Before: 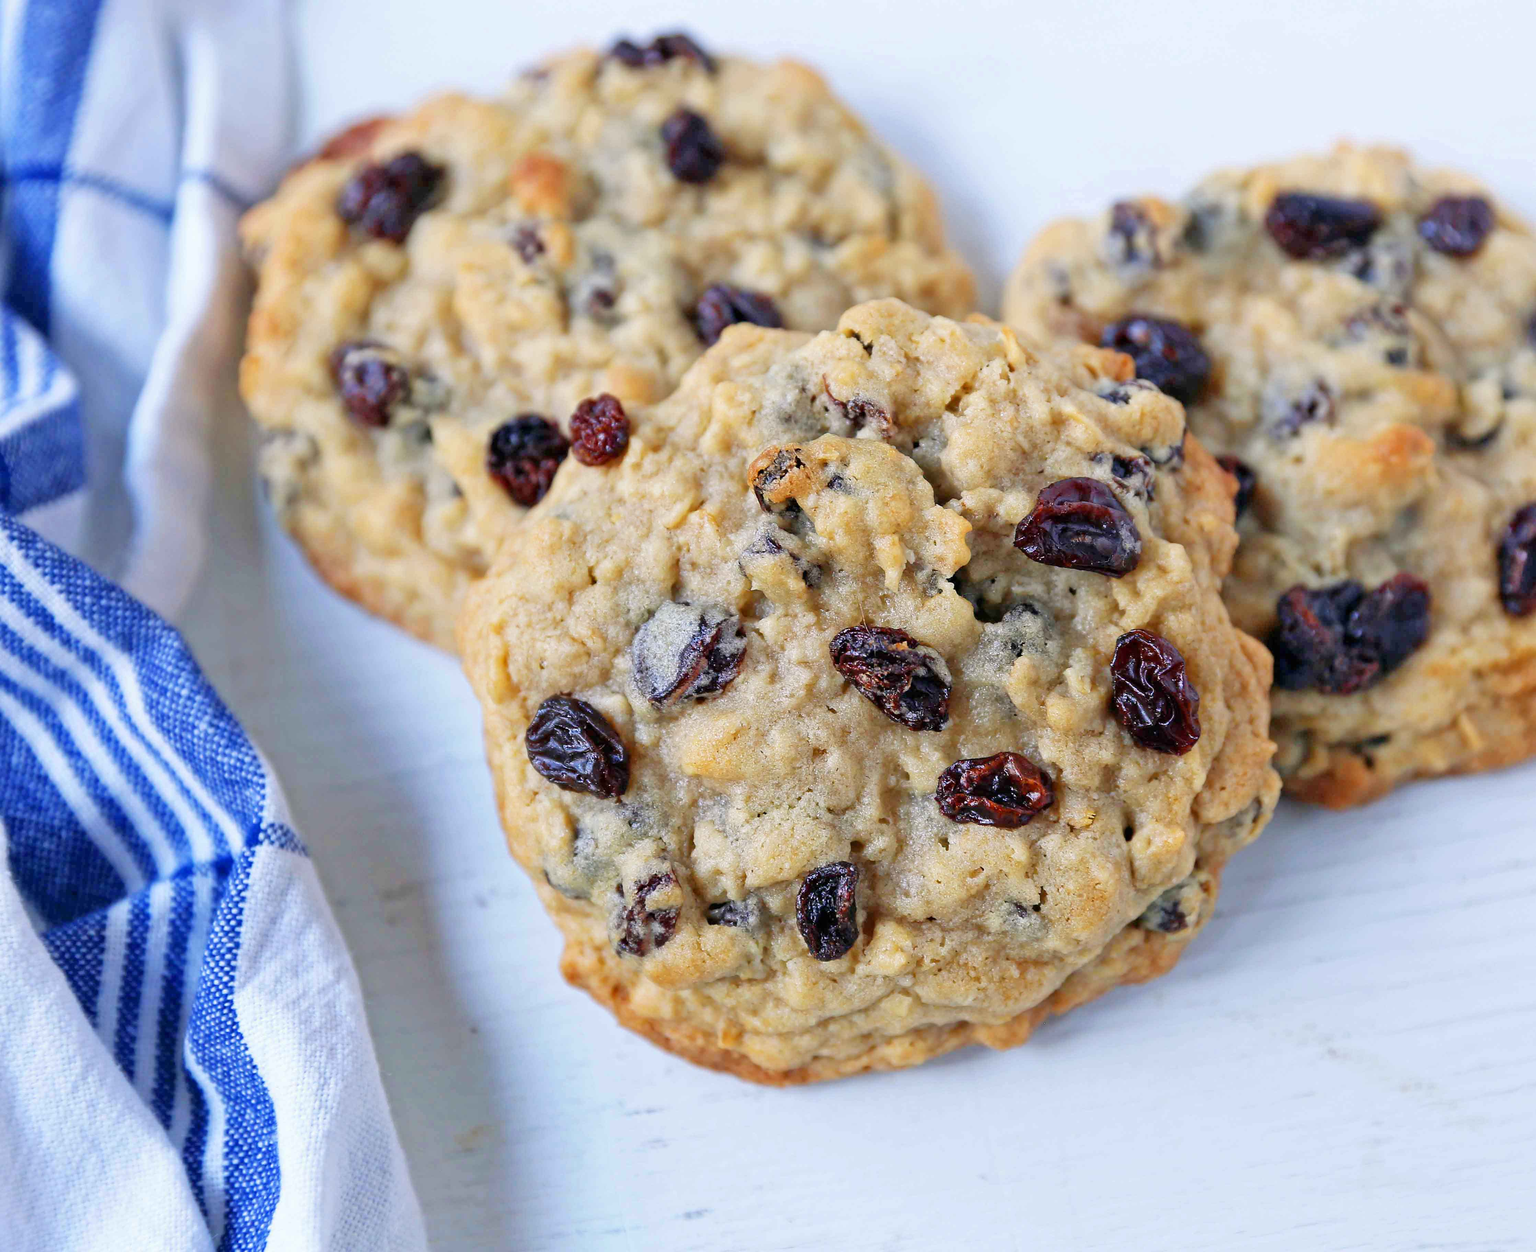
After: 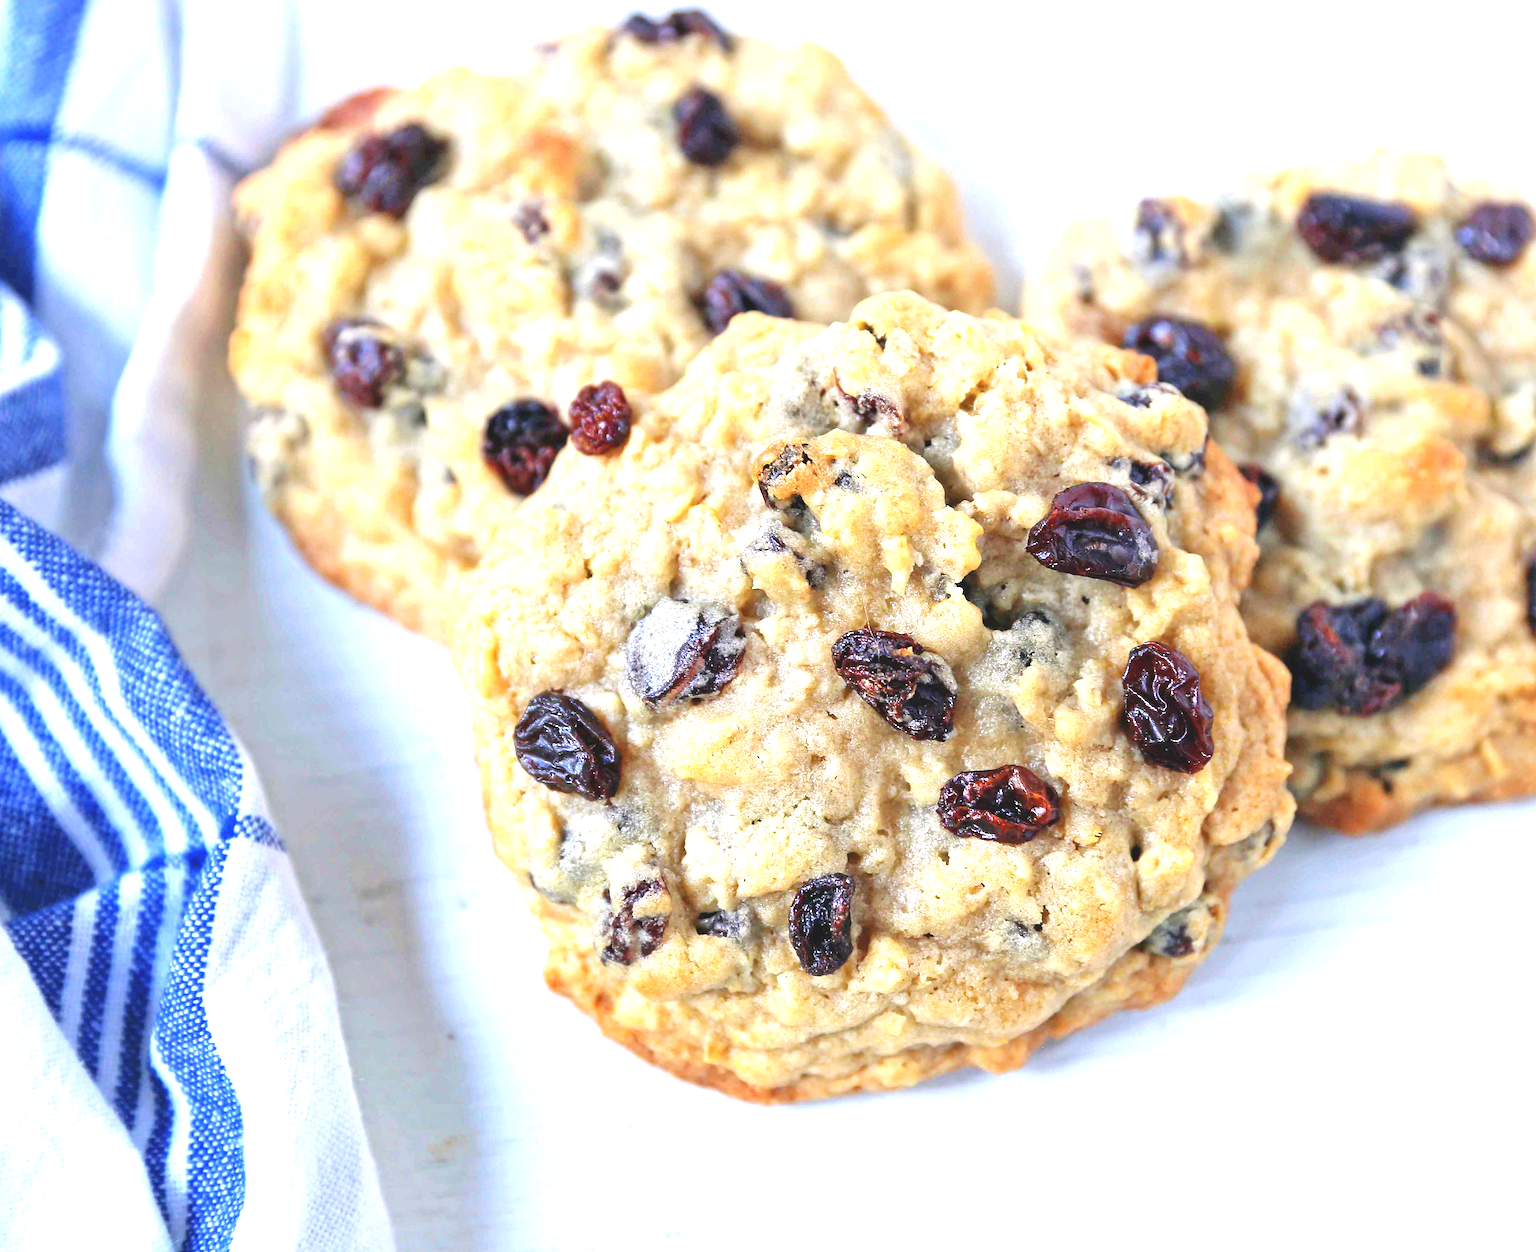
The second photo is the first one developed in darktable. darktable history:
crop and rotate: angle -1.75°
exposure: black level correction -0.006, exposure 1 EV, compensate exposure bias true, compensate highlight preservation false
